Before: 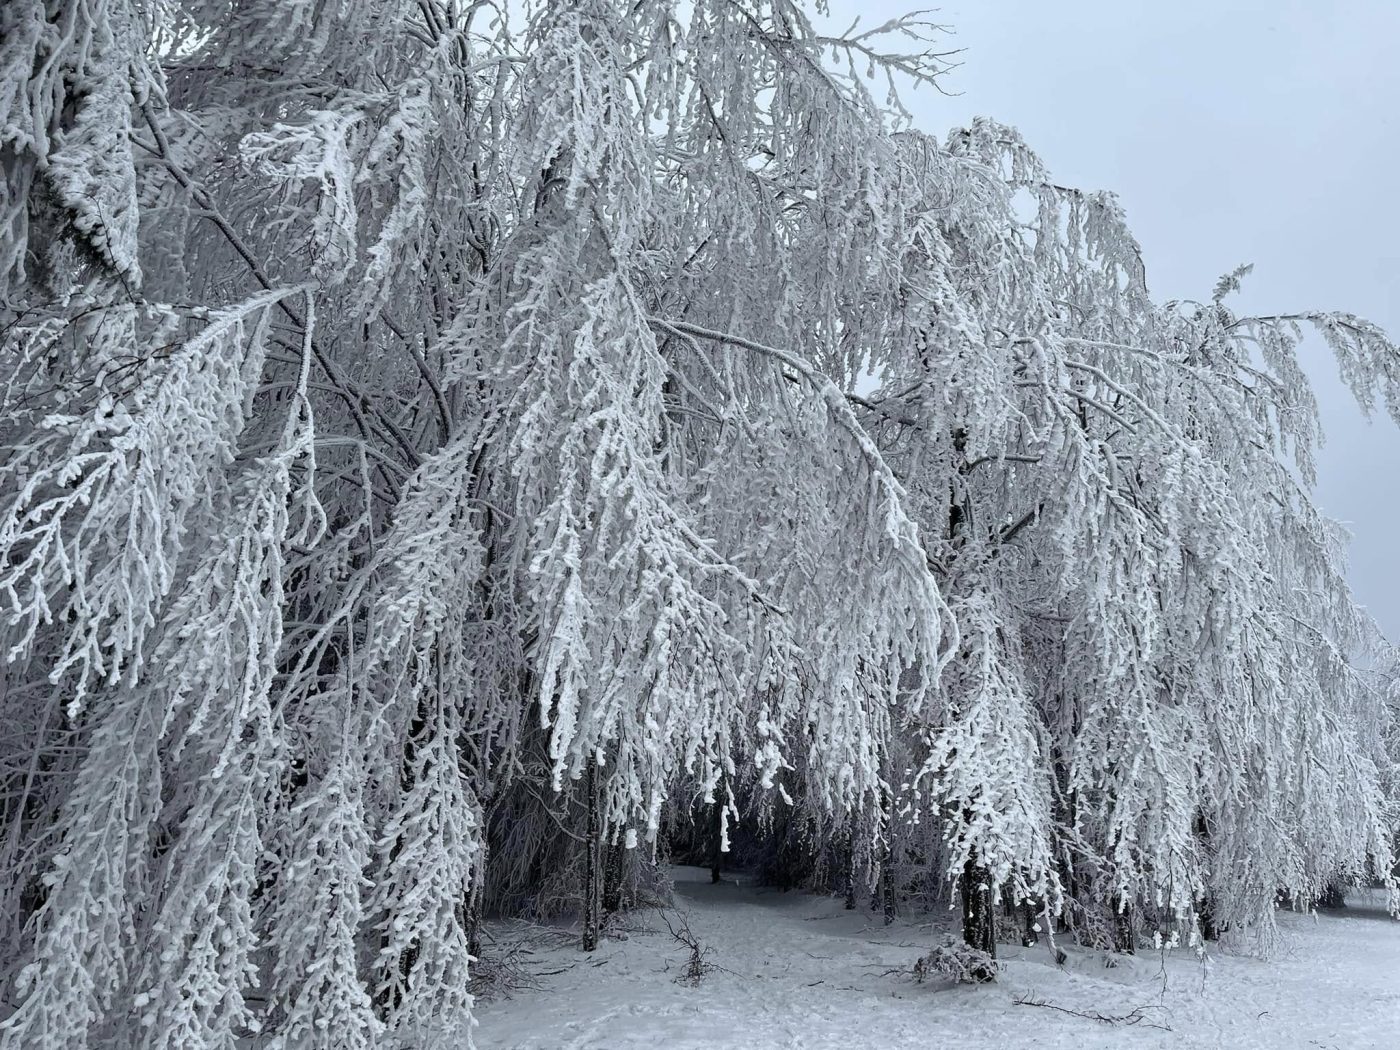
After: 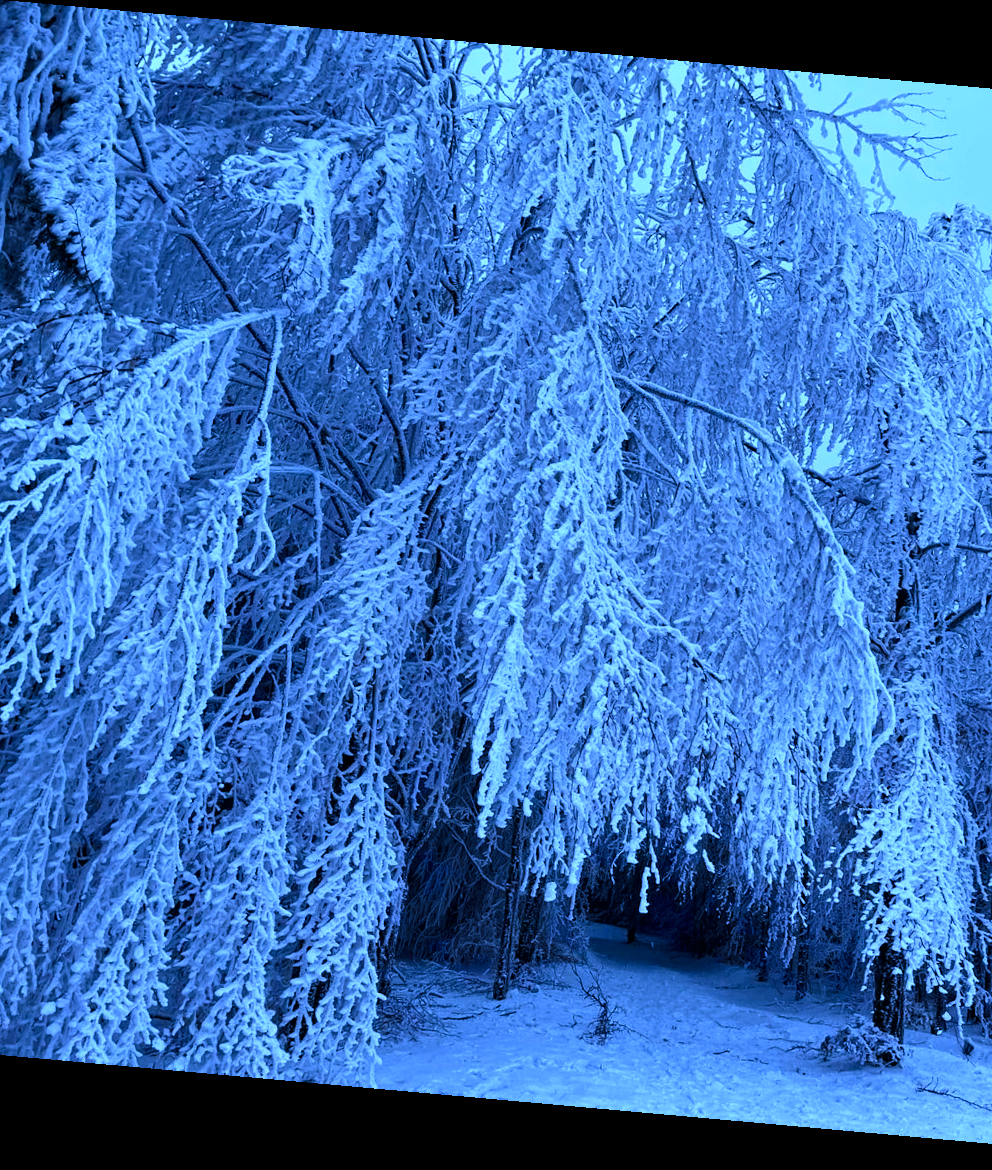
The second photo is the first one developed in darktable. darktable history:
rotate and perspective: rotation 5.12°, automatic cropping off
white balance: red 0.766, blue 1.537
crop and rotate: left 6.617%, right 26.717%
contrast brightness saturation: contrast 0.12, brightness -0.12, saturation 0.2
